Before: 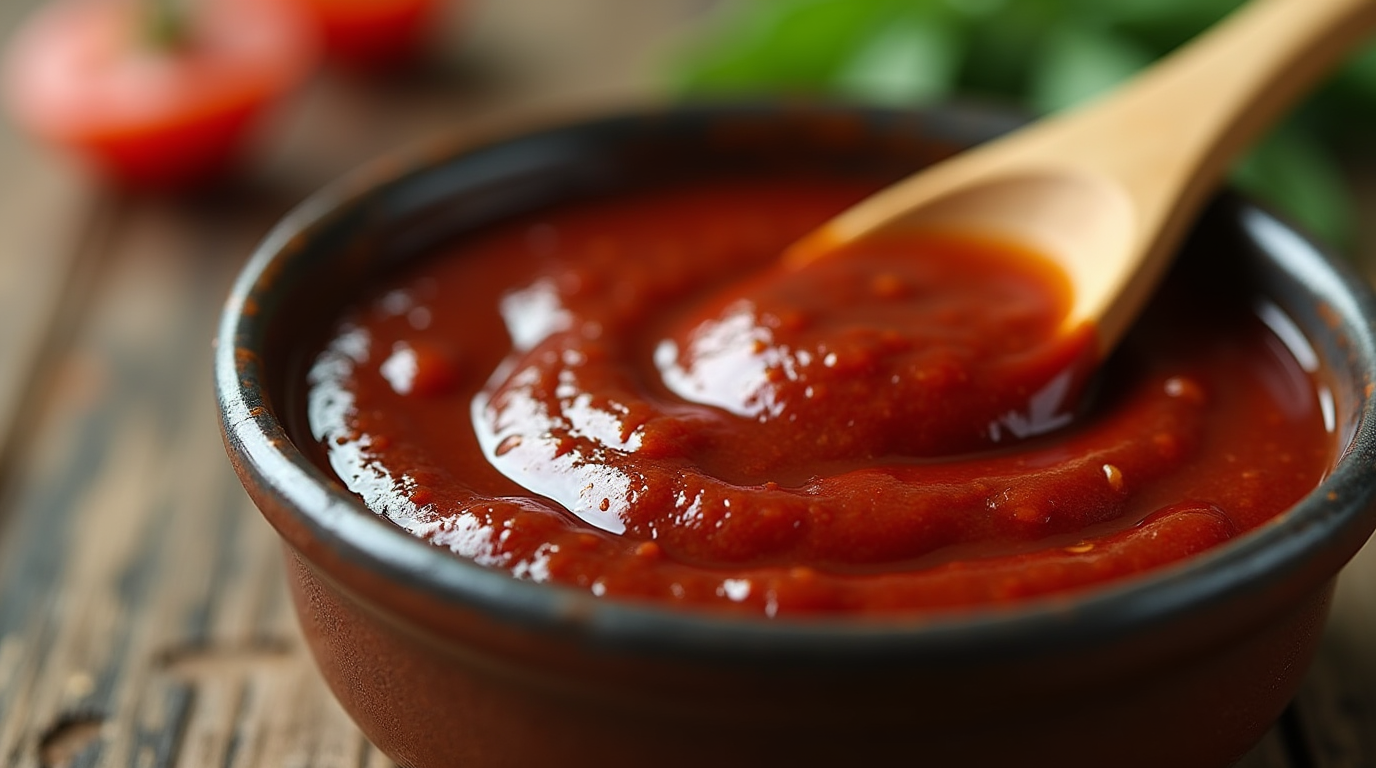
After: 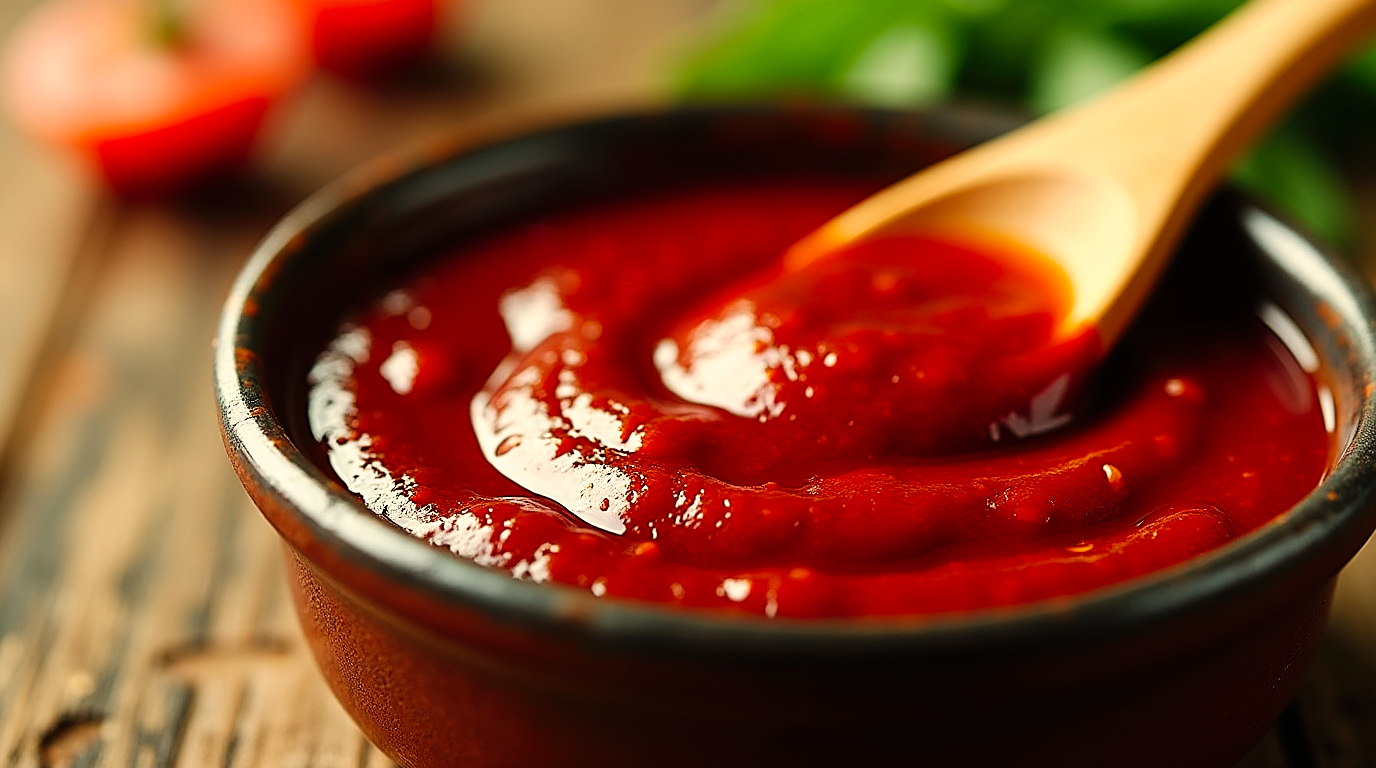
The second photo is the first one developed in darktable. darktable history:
white balance: red 1.123, blue 0.83
tone curve: curves: ch0 [(0, 0) (0.003, 0.004) (0.011, 0.006) (0.025, 0.011) (0.044, 0.017) (0.069, 0.029) (0.1, 0.047) (0.136, 0.07) (0.177, 0.121) (0.224, 0.182) (0.277, 0.257) (0.335, 0.342) (0.399, 0.432) (0.468, 0.526) (0.543, 0.621) (0.623, 0.711) (0.709, 0.792) (0.801, 0.87) (0.898, 0.951) (1, 1)], preserve colors none
sharpen: on, module defaults
